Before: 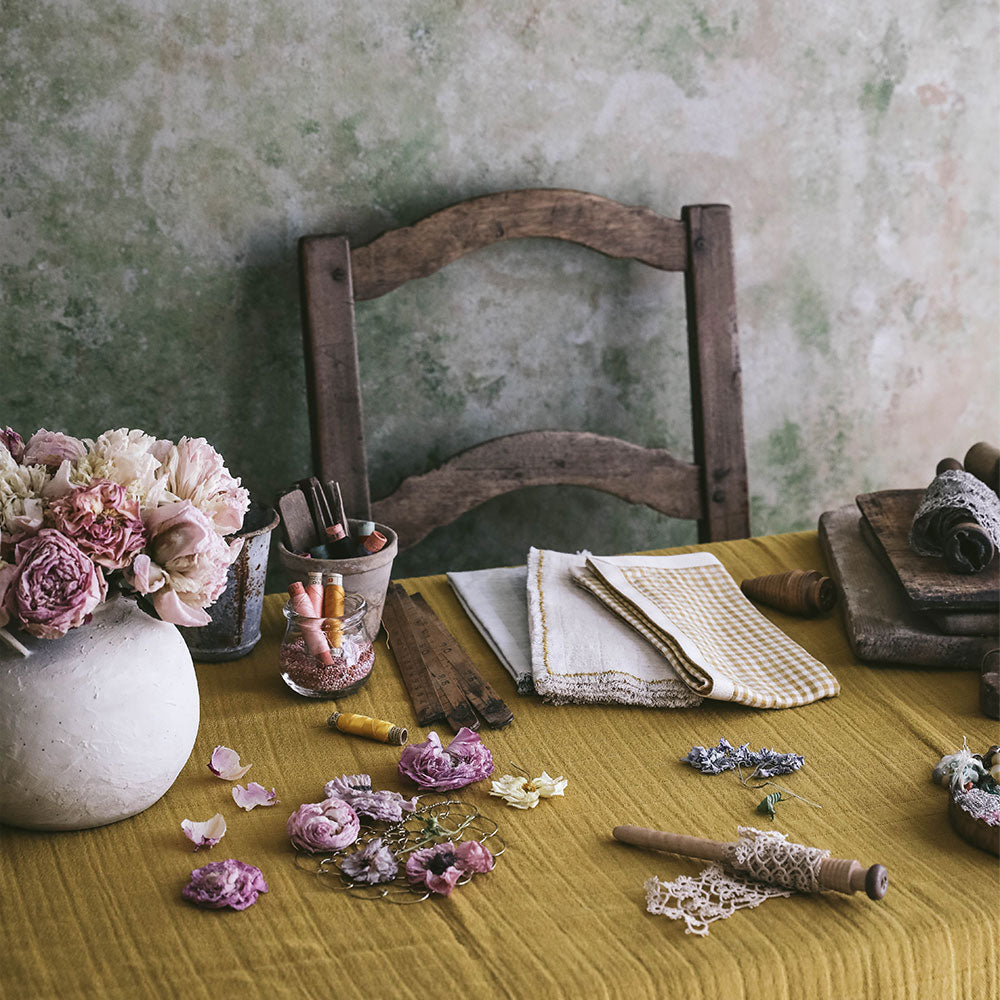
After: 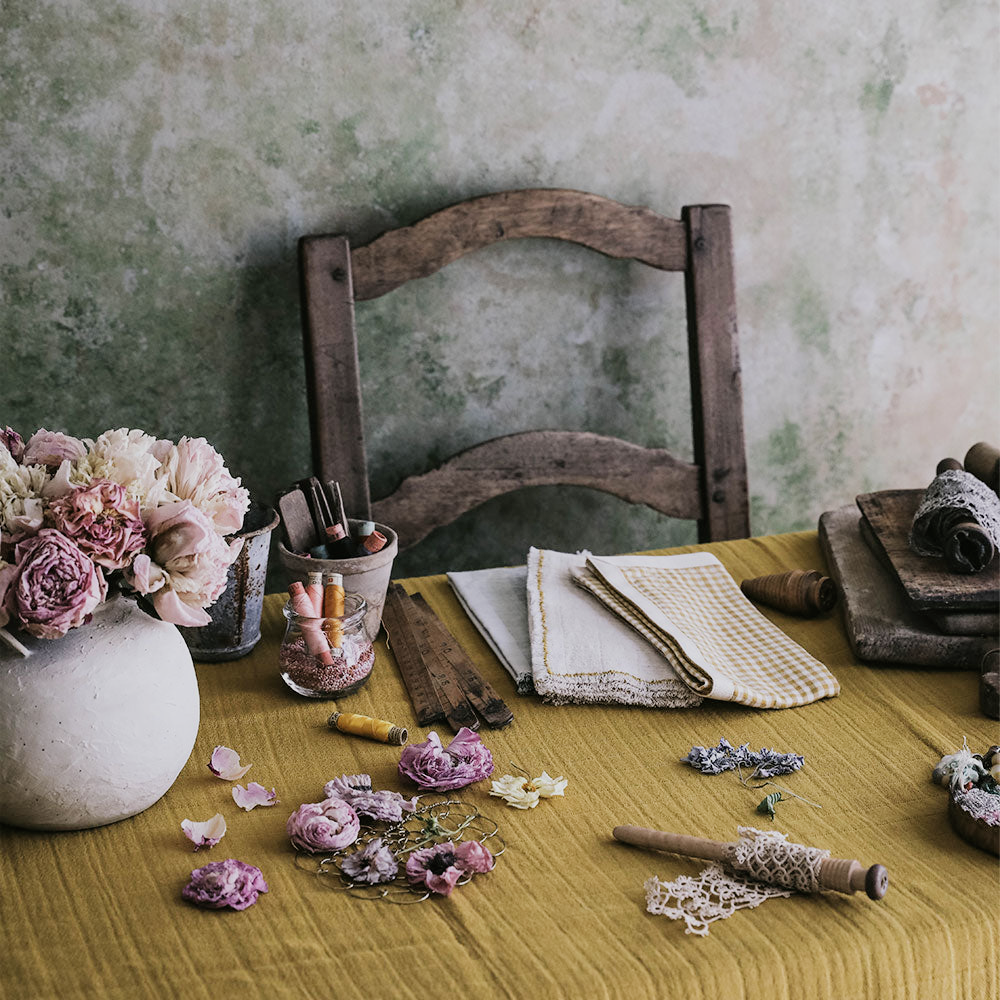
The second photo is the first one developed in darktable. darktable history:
filmic rgb: black relative exposure -7.65 EV, white relative exposure 4.56 EV, hardness 3.61
shadows and highlights: shadows -13.11, white point adjustment 4.08, highlights 27.52
